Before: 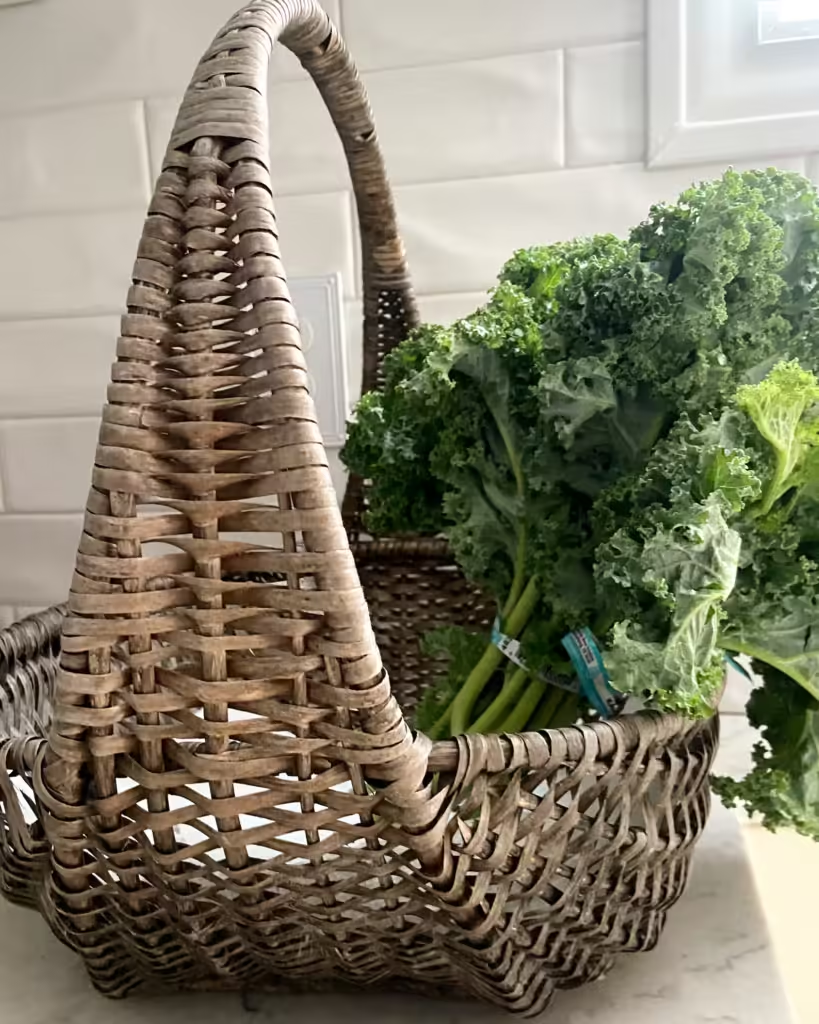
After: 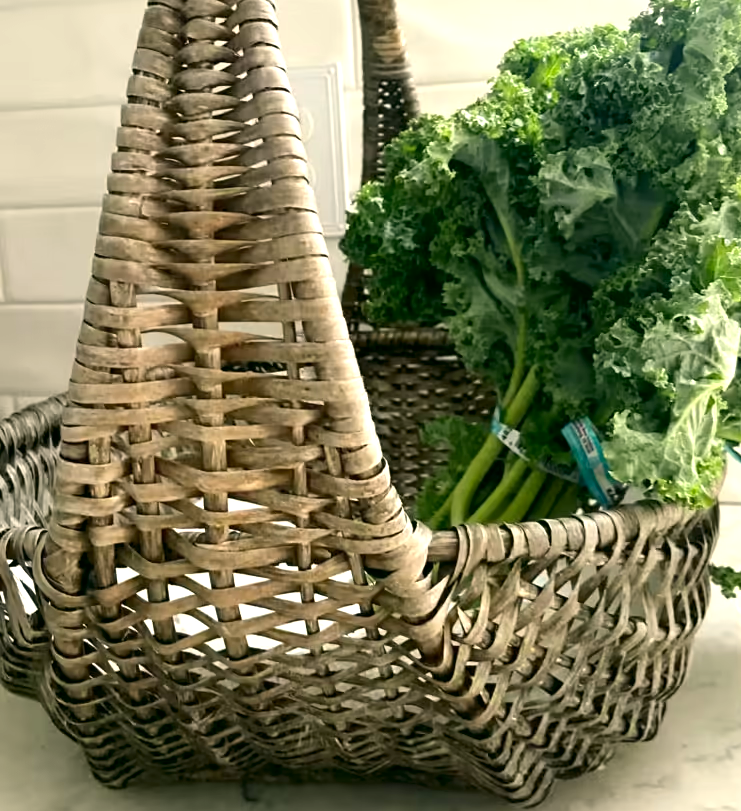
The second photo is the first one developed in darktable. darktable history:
crop: top 20.553%, right 9.454%, bottom 0.215%
exposure: black level correction 0.001, exposure 0.498 EV, compensate highlight preservation false
color correction: highlights a* -0.615, highlights b* 9.24, shadows a* -9.19, shadows b* 1.56
